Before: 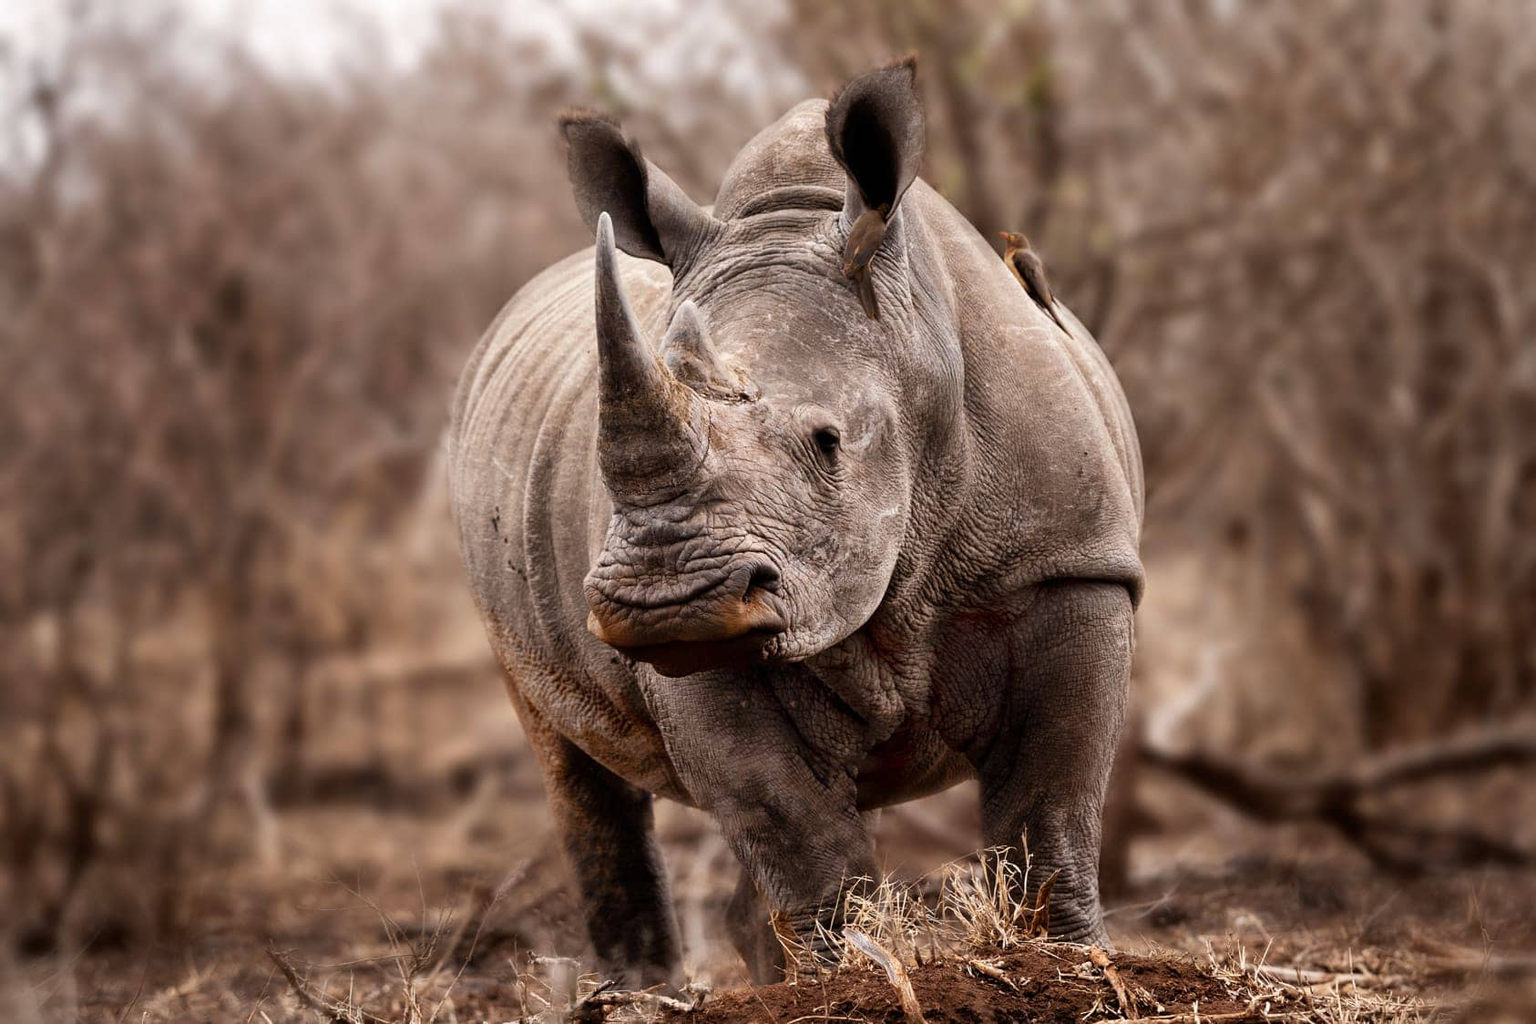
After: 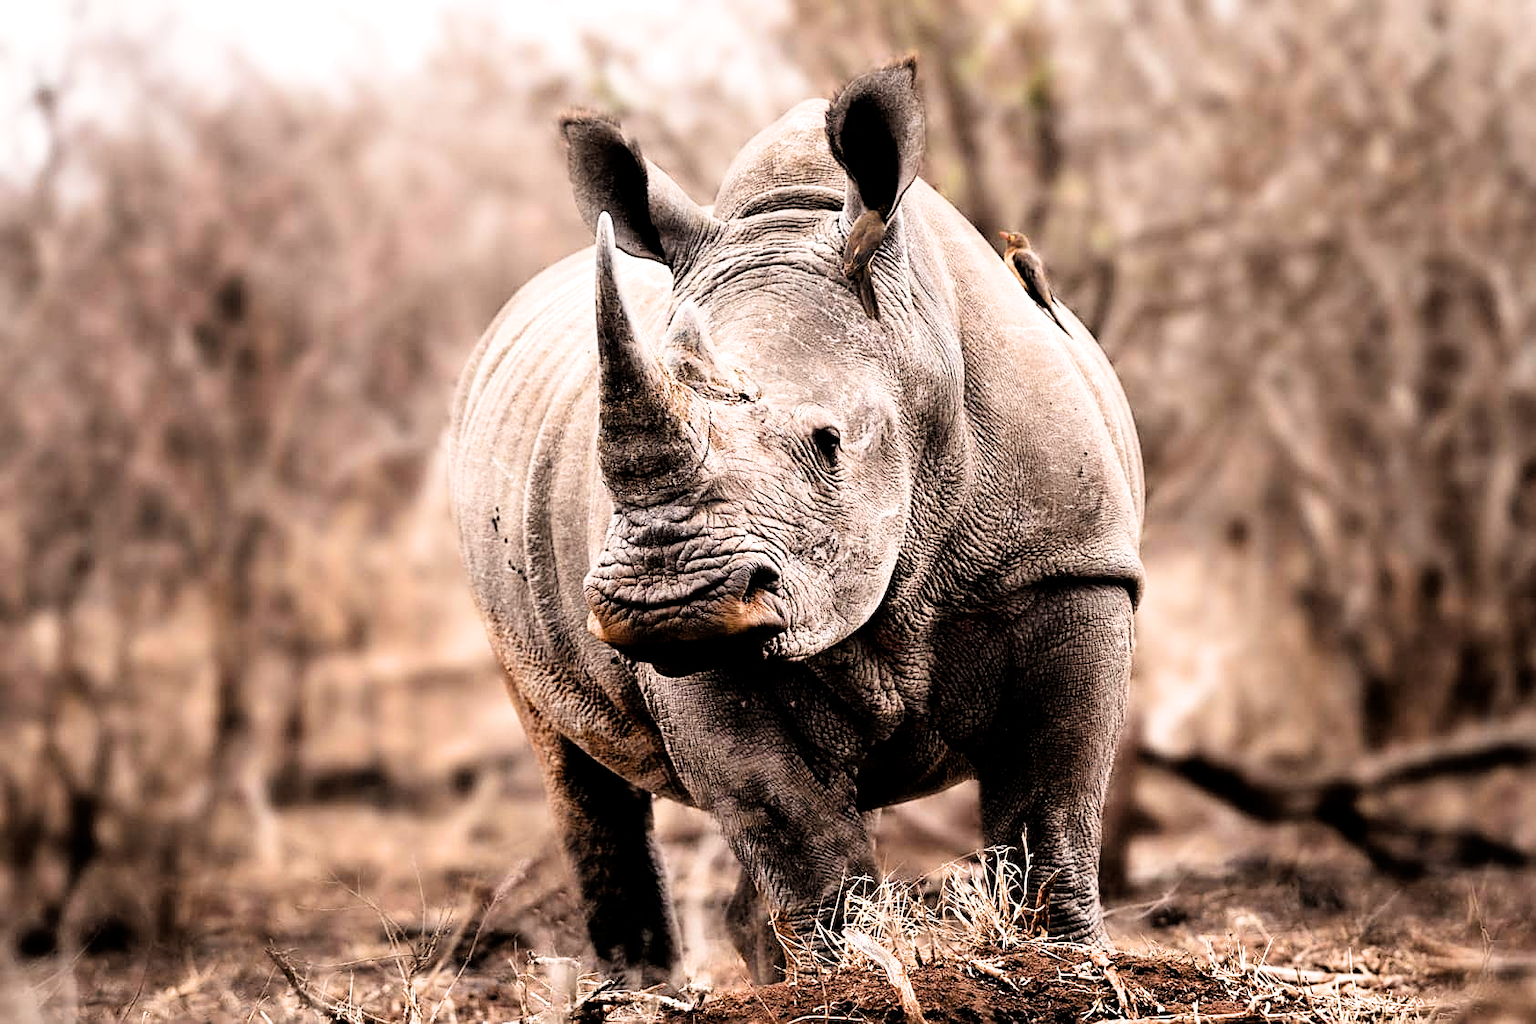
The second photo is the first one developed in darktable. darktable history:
sharpen: on, module defaults
exposure: black level correction 0, exposure 1 EV, compensate exposure bias true, compensate highlight preservation false
filmic rgb: black relative exposure -4 EV, white relative exposure 3 EV, hardness 3.02, contrast 1.5
